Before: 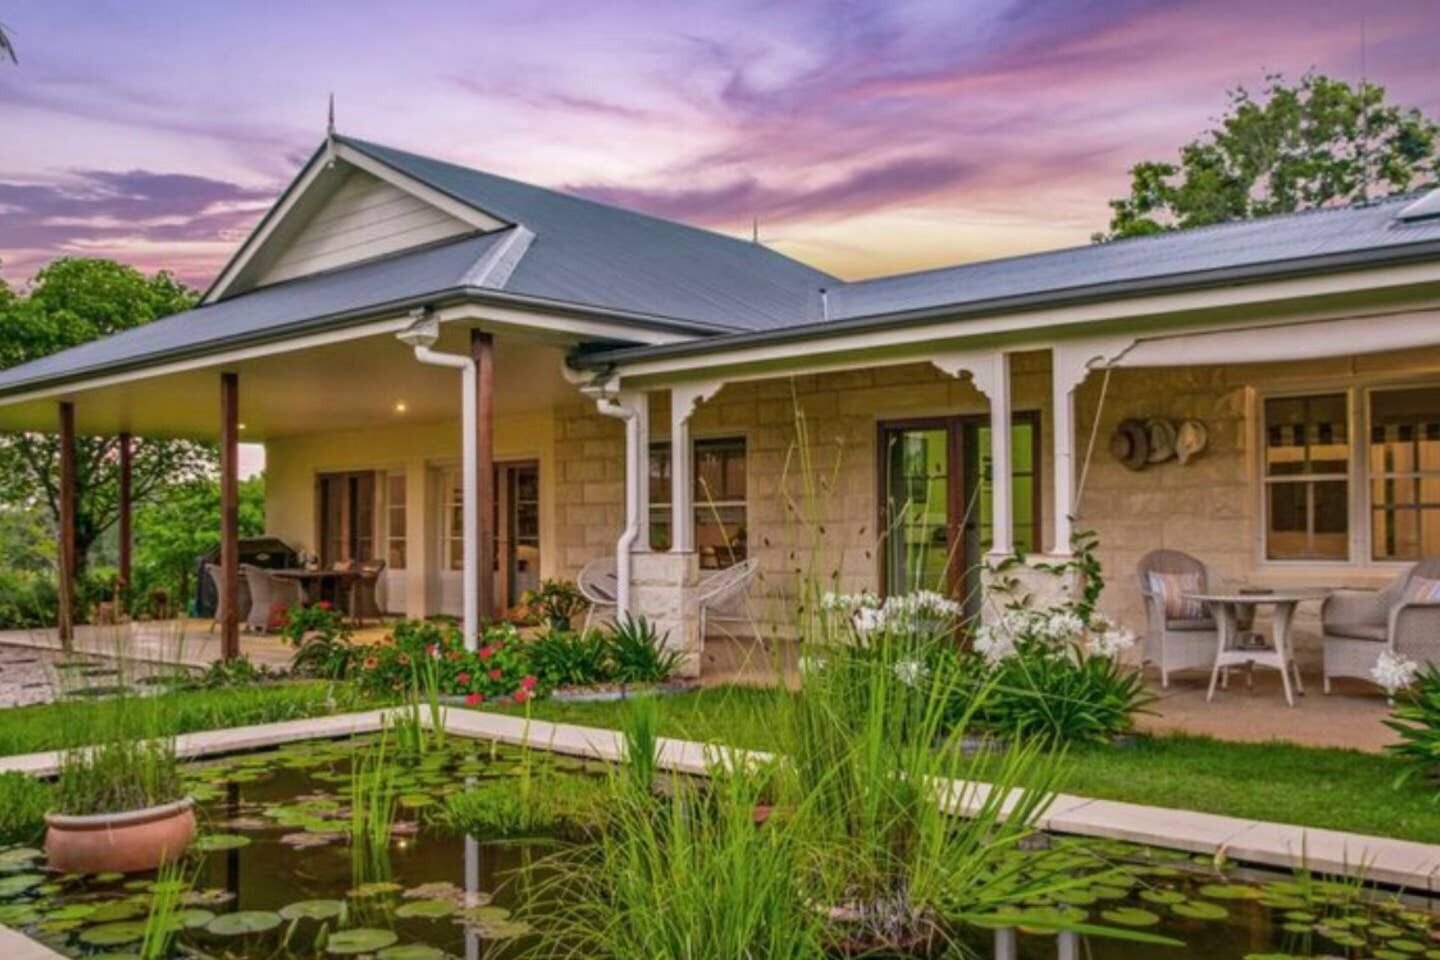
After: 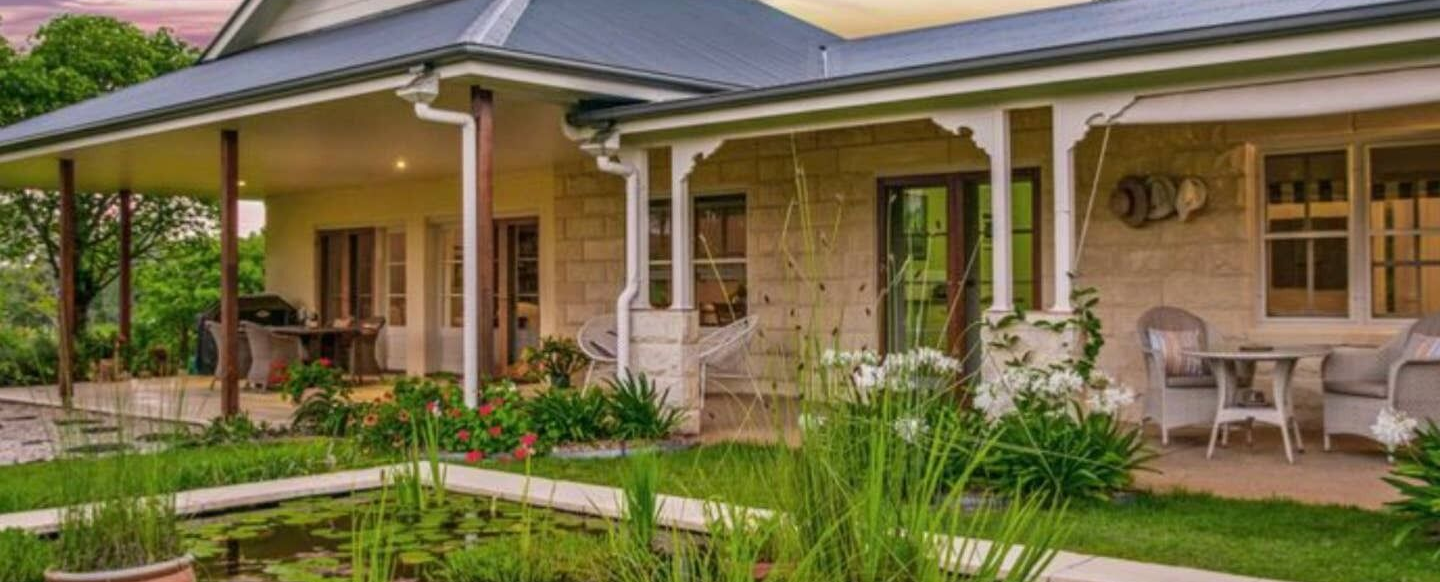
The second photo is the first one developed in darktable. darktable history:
crop and rotate: top 25.377%, bottom 13.936%
